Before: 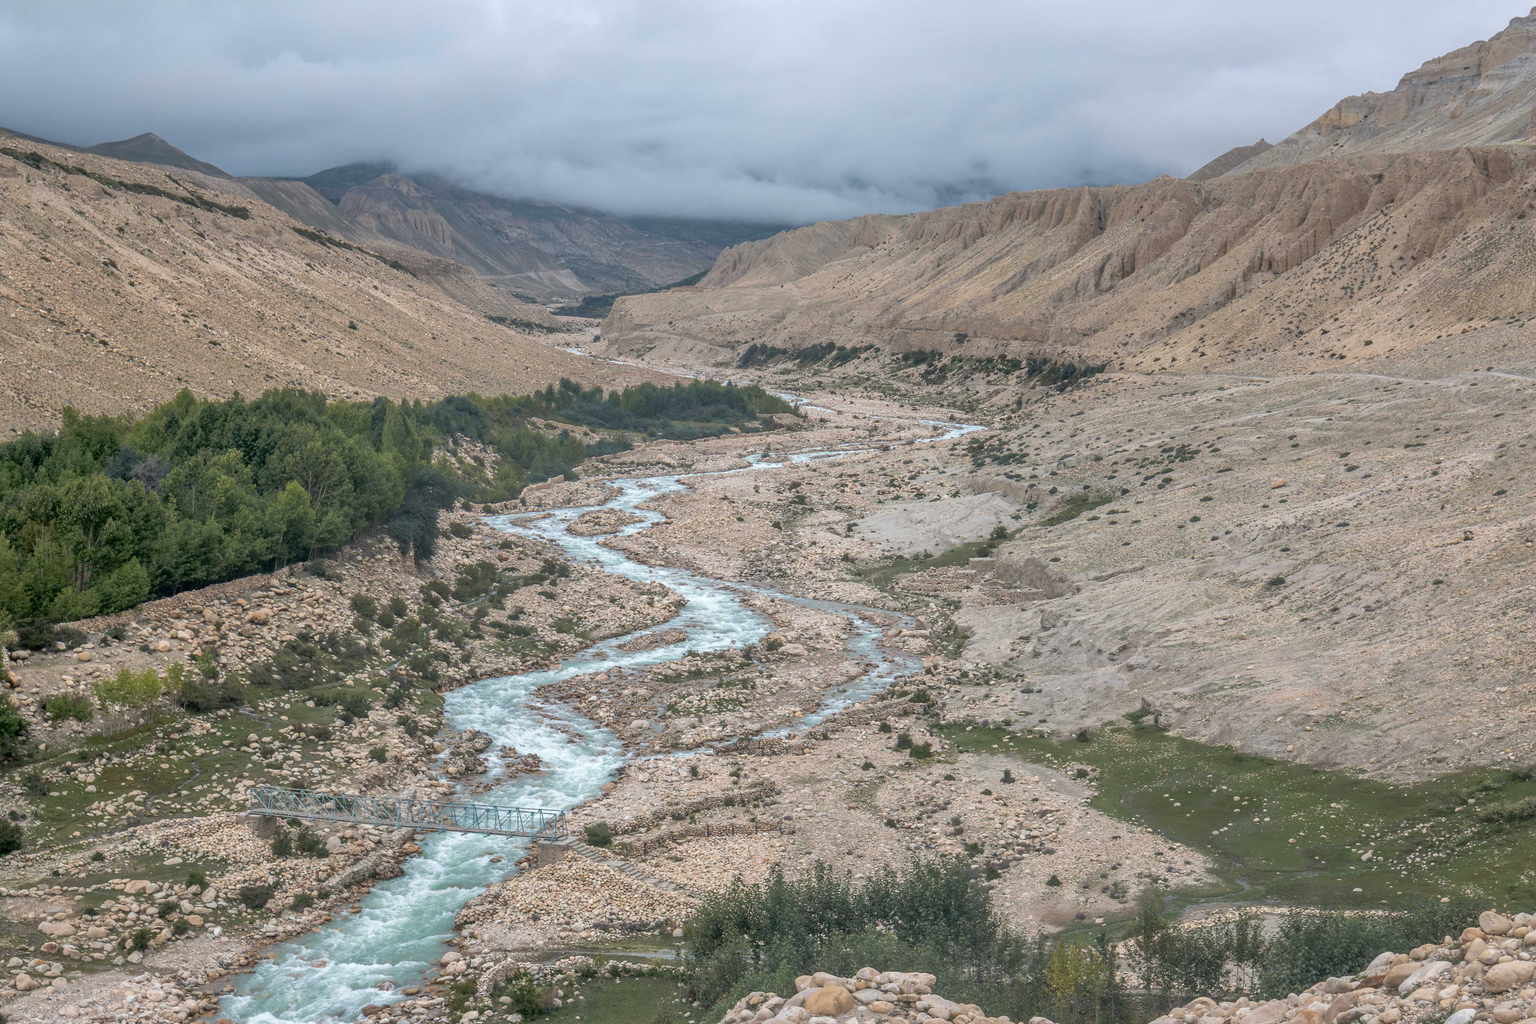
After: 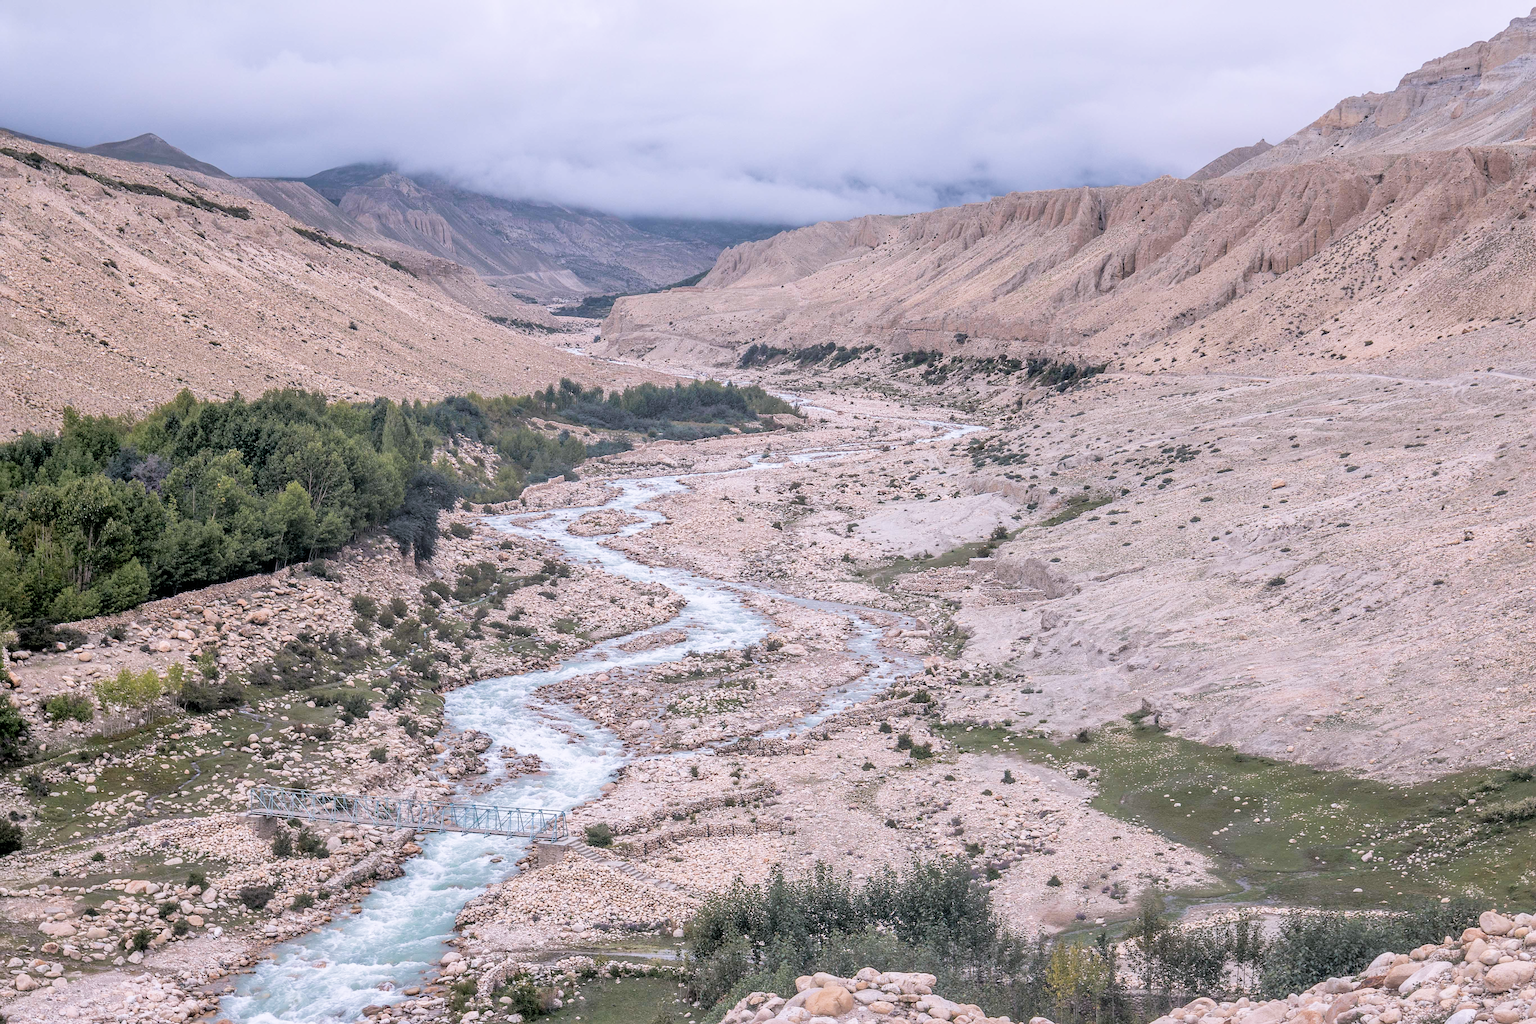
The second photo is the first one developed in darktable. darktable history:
sharpen: on, module defaults
white balance: red 1.066, blue 1.119
exposure: black level correction 0.001, exposure 0.5 EV, compensate exposure bias true, compensate highlight preservation false
filmic rgb: black relative exposure -5 EV, white relative exposure 3.5 EV, hardness 3.19, contrast 1.2, highlights saturation mix -50%
